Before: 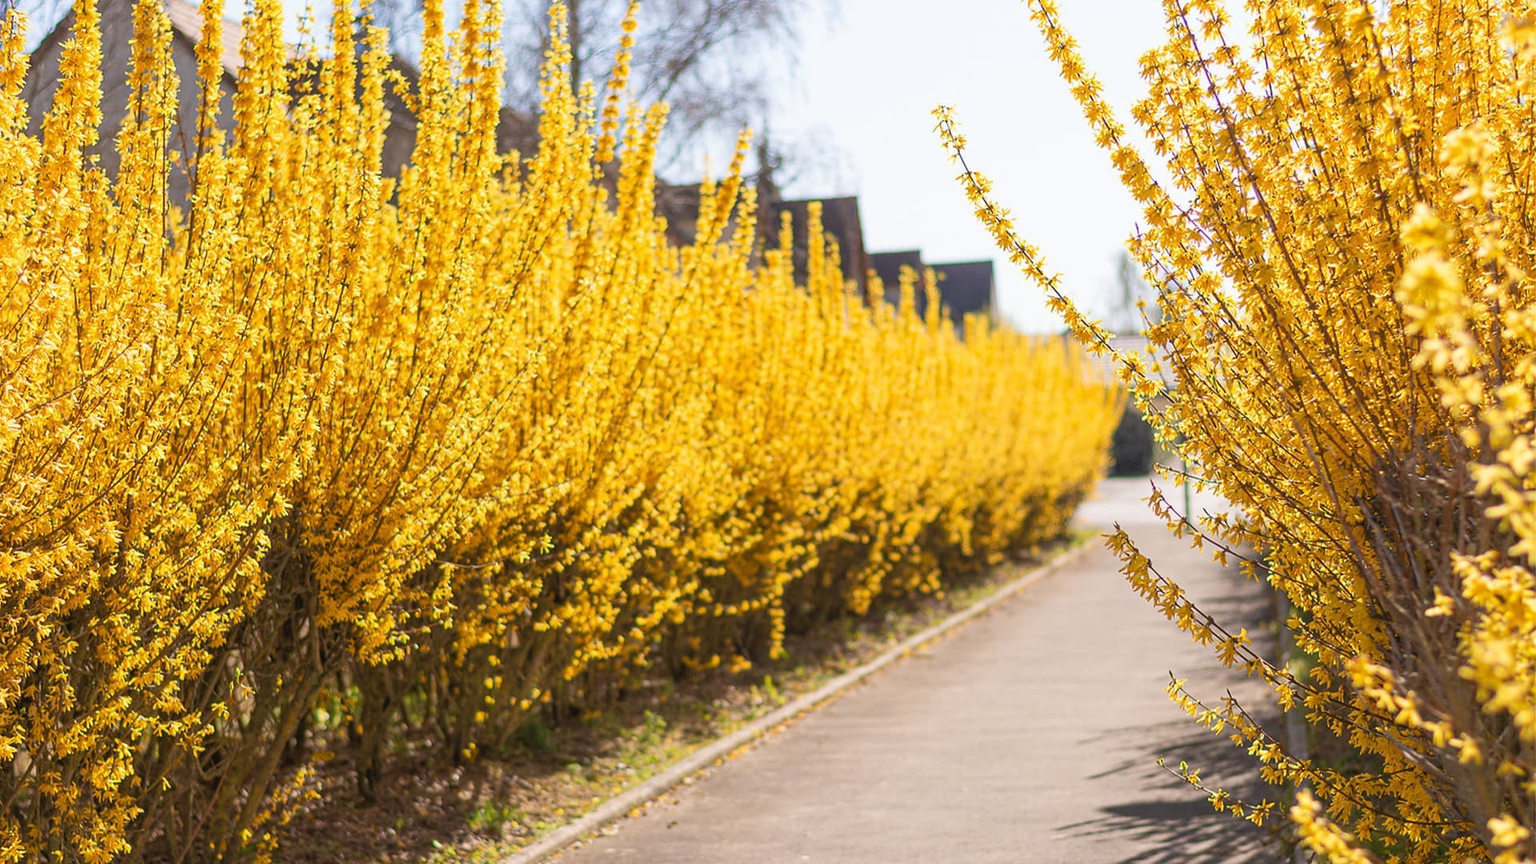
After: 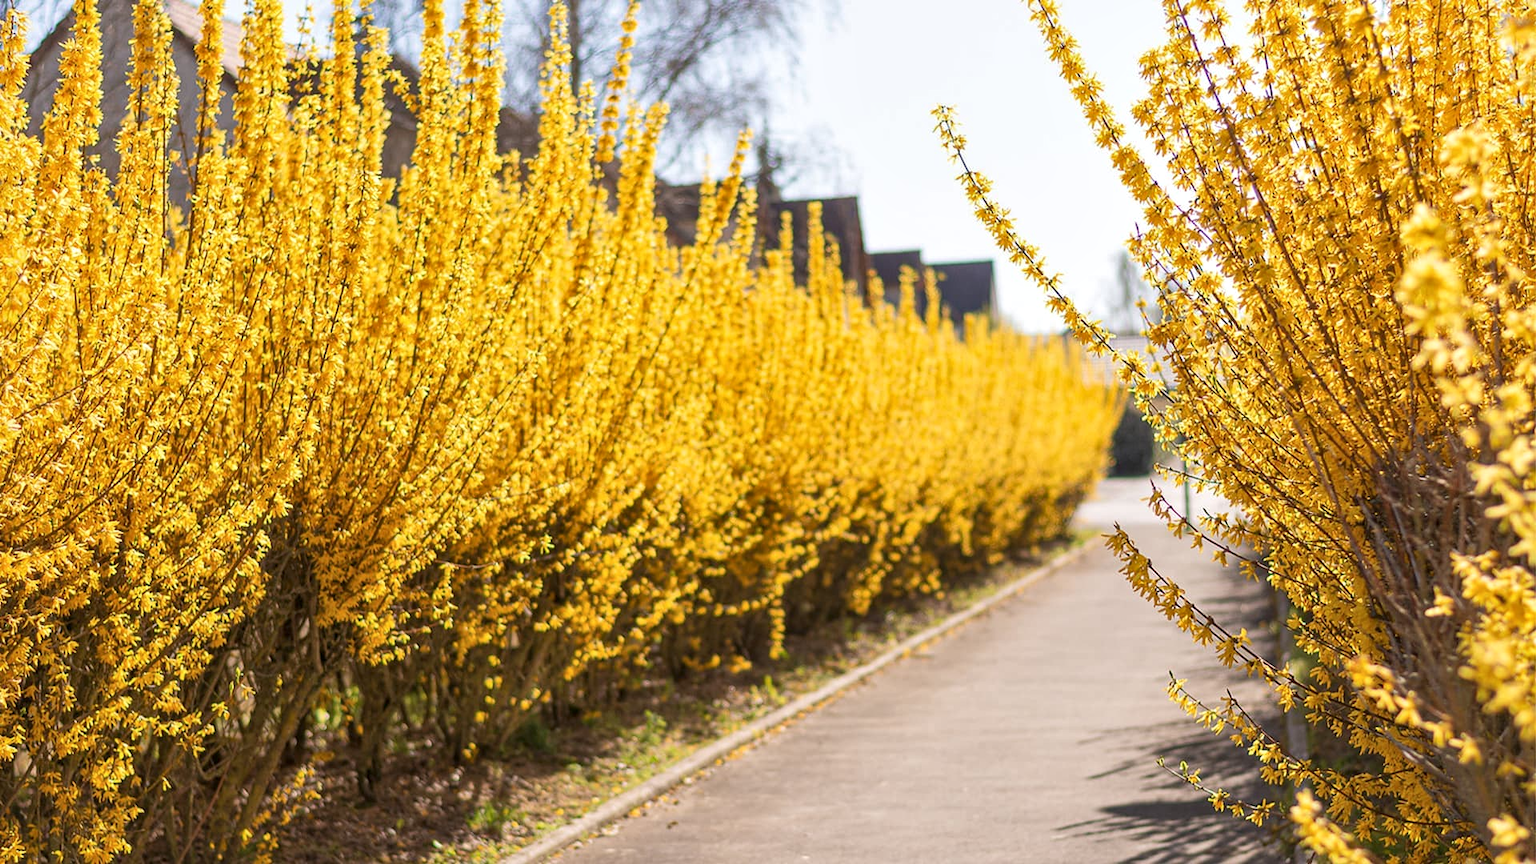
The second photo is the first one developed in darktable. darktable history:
local contrast: mode bilateral grid, contrast 25, coarseness 50, detail 122%, midtone range 0.2
tone equalizer: edges refinement/feathering 500, mask exposure compensation -1.57 EV, preserve details no
